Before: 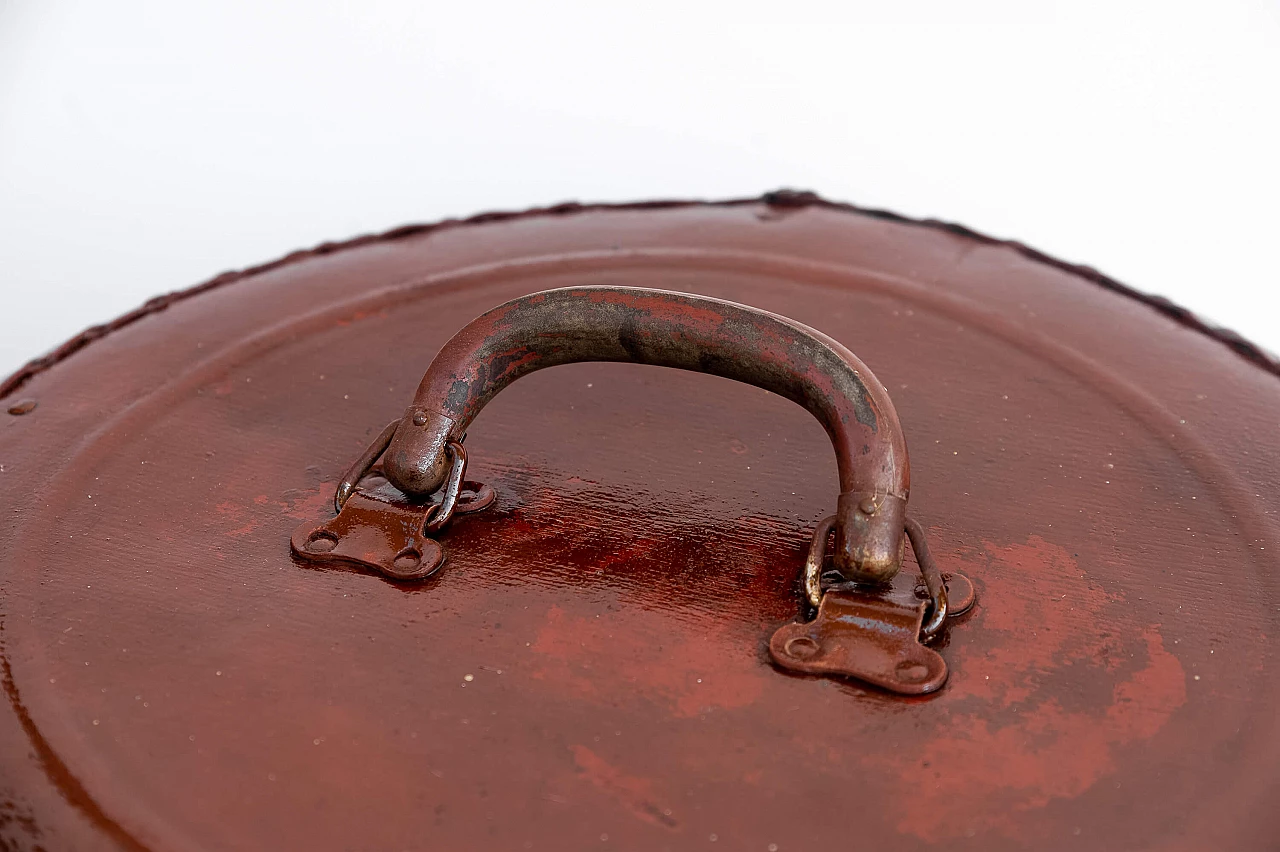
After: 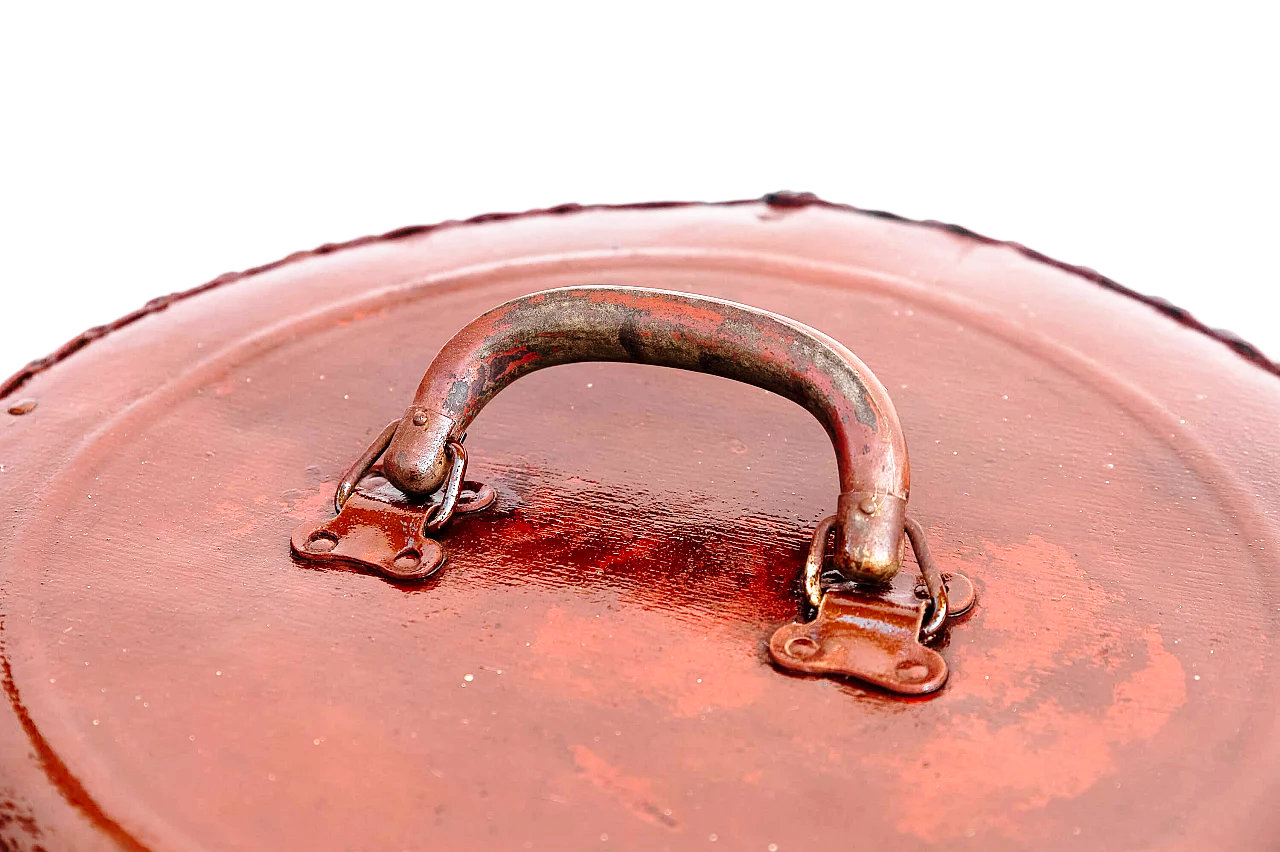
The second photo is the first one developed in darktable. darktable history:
tone equalizer: -8 EV -1.06 EV, -7 EV -0.972 EV, -6 EV -0.881 EV, -5 EV -0.57 EV, -3 EV 0.574 EV, -2 EV 0.854 EV, -1 EV 1 EV, +0 EV 1.08 EV, smoothing diameter 24.9%, edges refinement/feathering 12.07, preserve details guided filter
base curve: curves: ch0 [(0, 0) (0.028, 0.03) (0.121, 0.232) (0.46, 0.748) (0.859, 0.968) (1, 1)], preserve colors none
